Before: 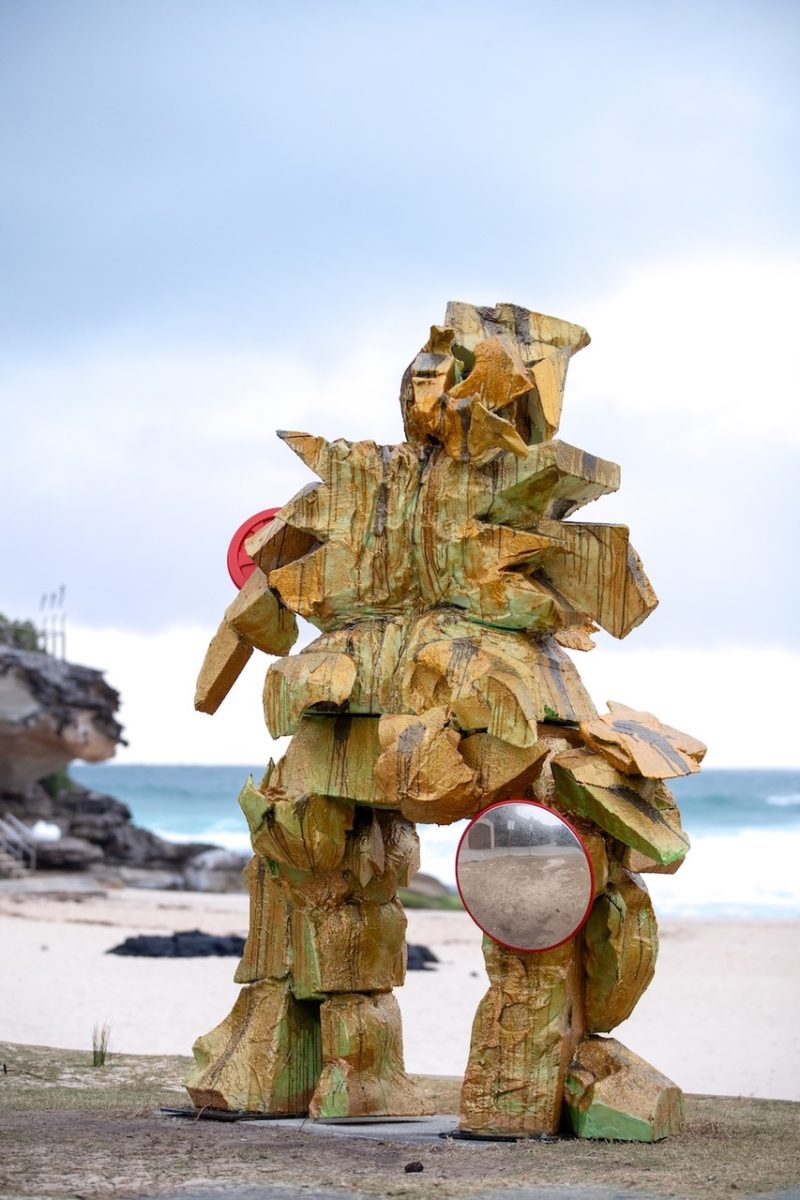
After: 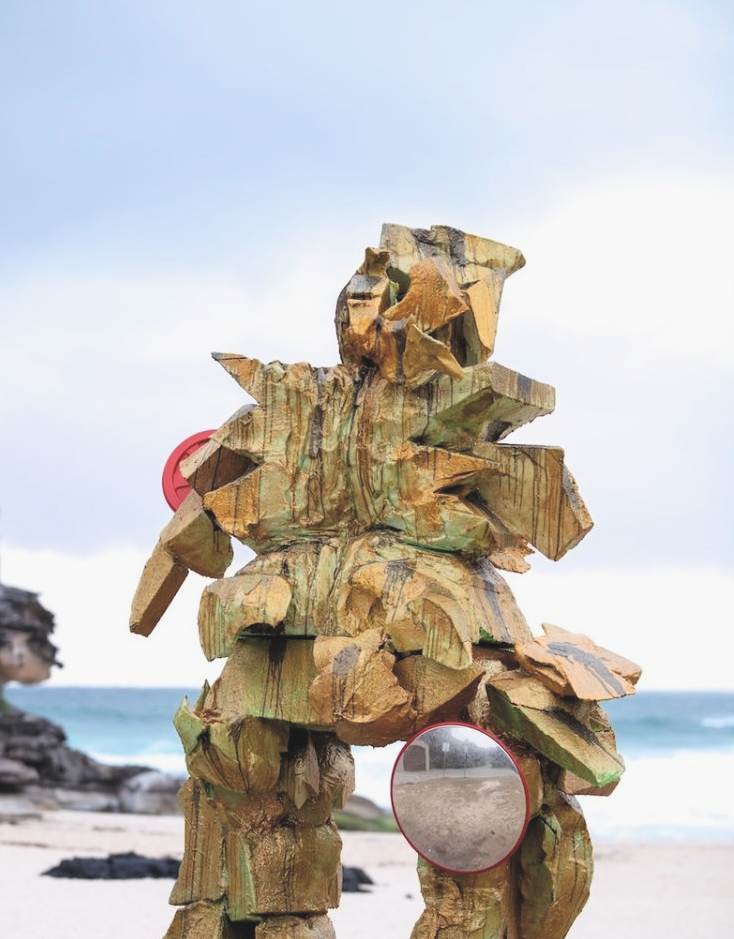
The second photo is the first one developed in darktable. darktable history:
filmic rgb: black relative exposure -4.9 EV, white relative exposure 2.84 EV, threshold 3.05 EV, hardness 3.7, enable highlight reconstruction true
crop: left 8.151%, top 6.531%, bottom 15.21%
exposure: black level correction -0.032, compensate highlight preservation false
tone equalizer: edges refinement/feathering 500, mask exposure compensation -1.57 EV, preserve details no
